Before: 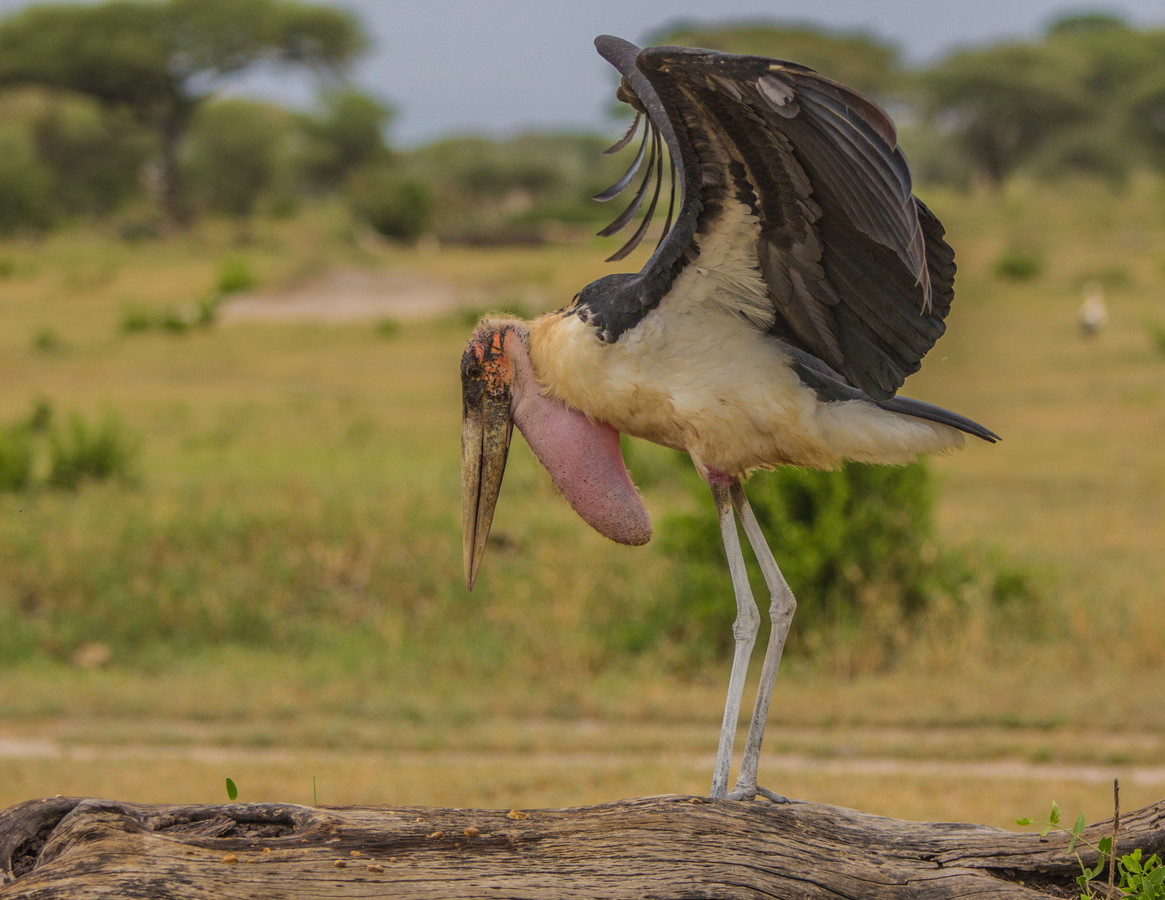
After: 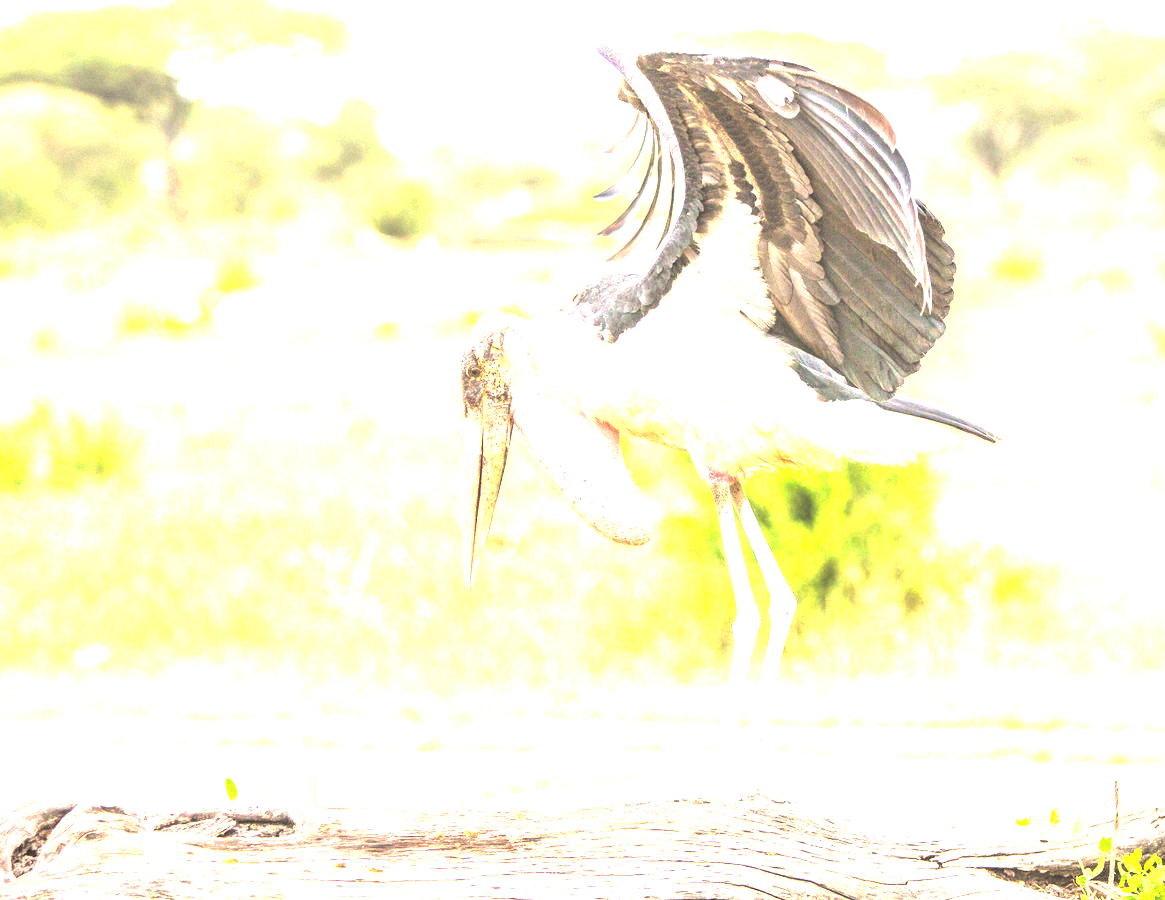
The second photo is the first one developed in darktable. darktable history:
exposure: black level correction 0, exposure 3.955 EV, compensate highlight preservation false
